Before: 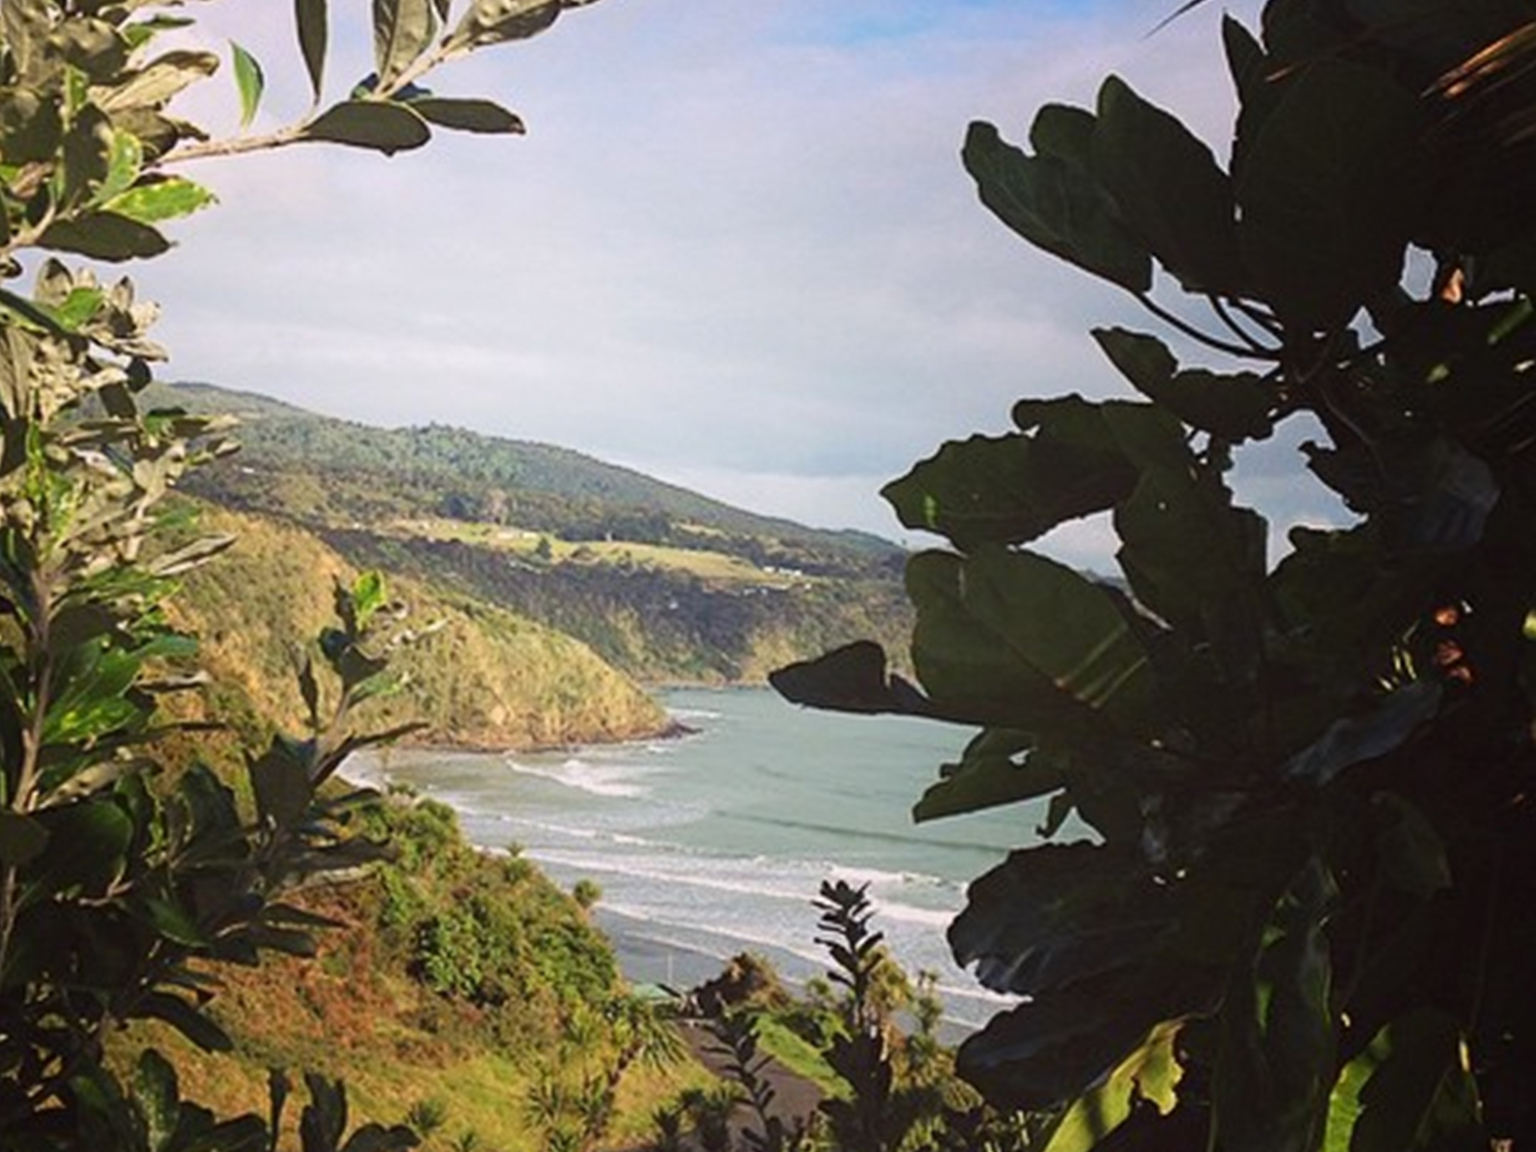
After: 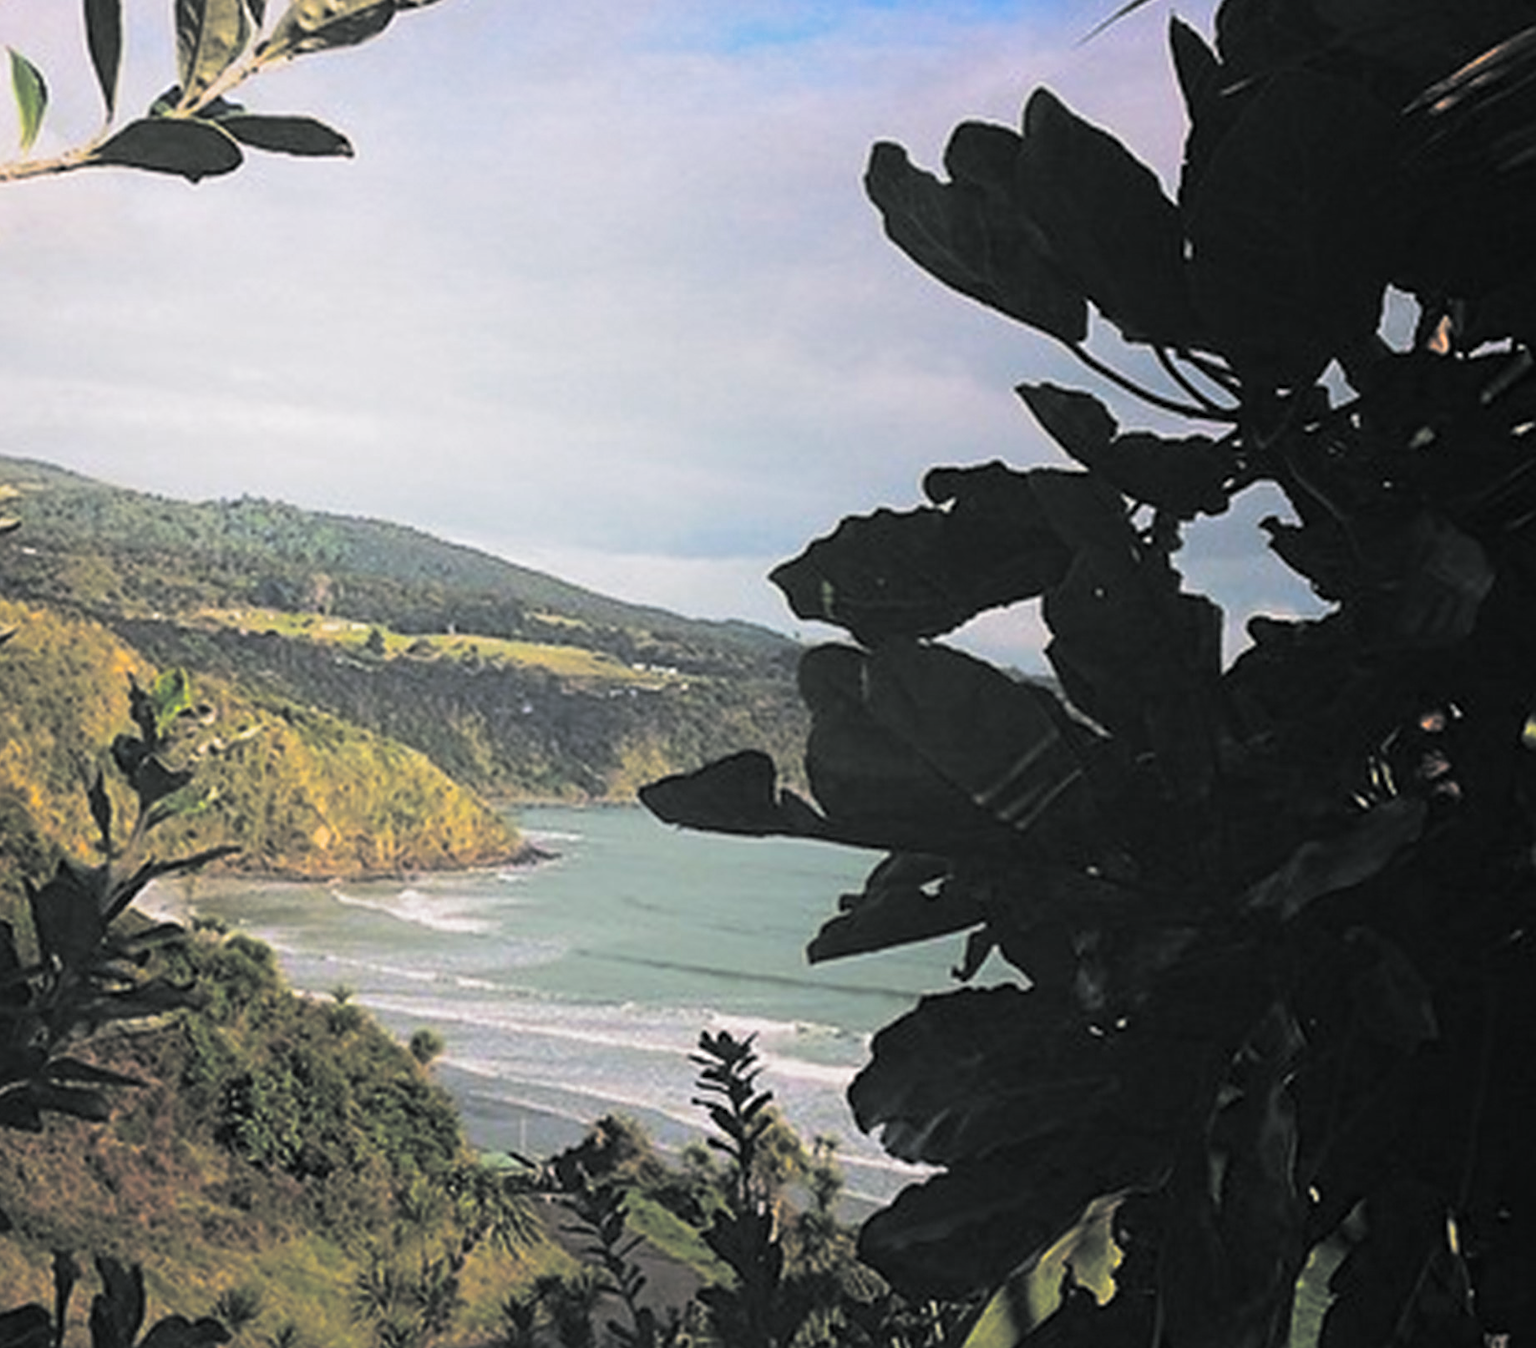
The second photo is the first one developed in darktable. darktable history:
crop and rotate: left 14.584%
color balance rgb: linear chroma grading › global chroma 15%, perceptual saturation grading › global saturation 30%
sharpen: on, module defaults
split-toning: shadows › hue 190.8°, shadows › saturation 0.05, highlights › hue 54°, highlights › saturation 0.05, compress 0%
